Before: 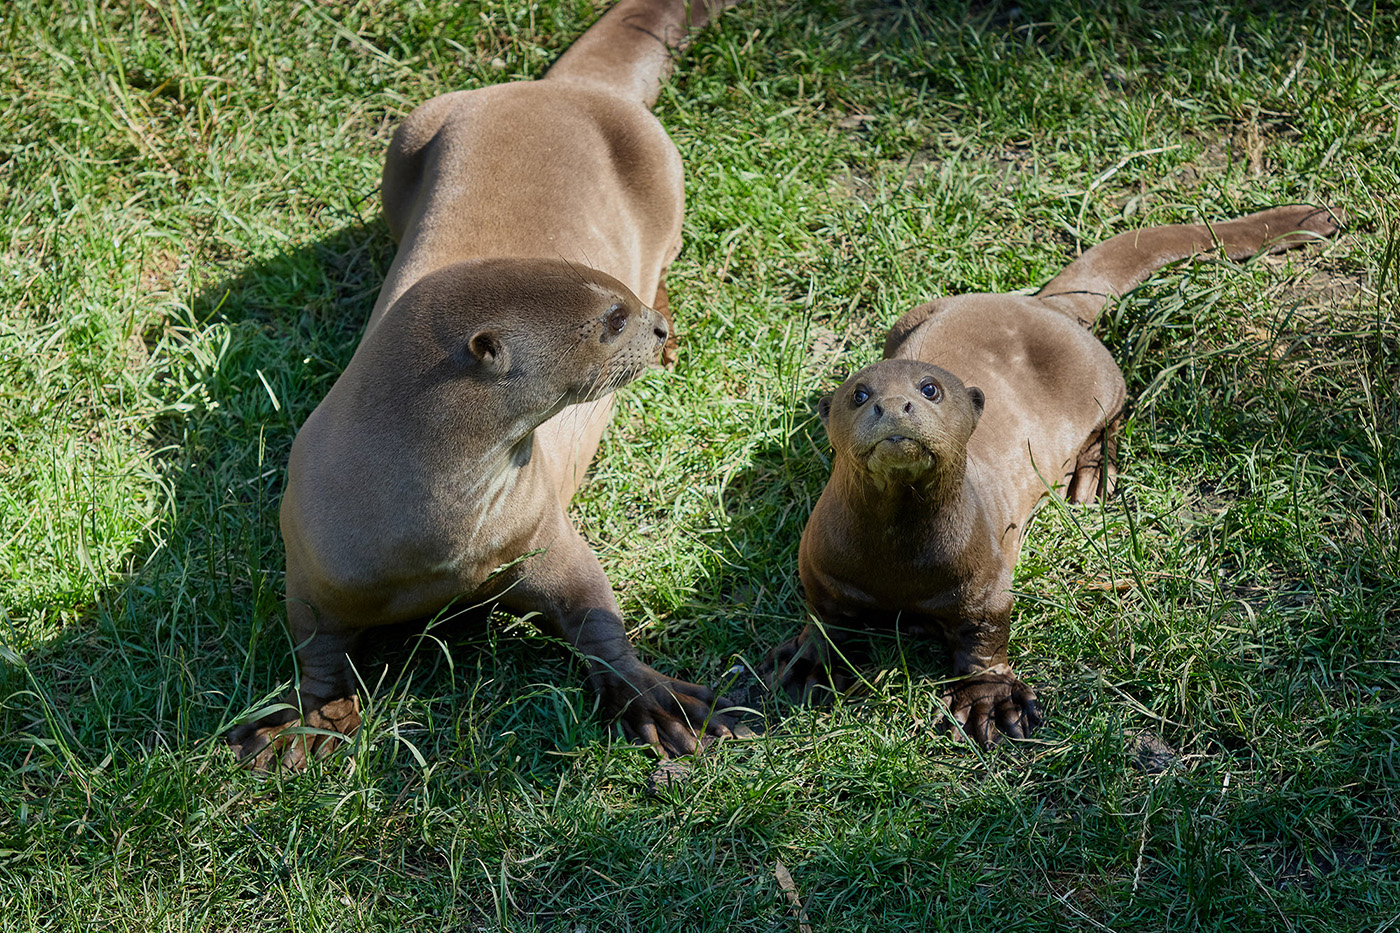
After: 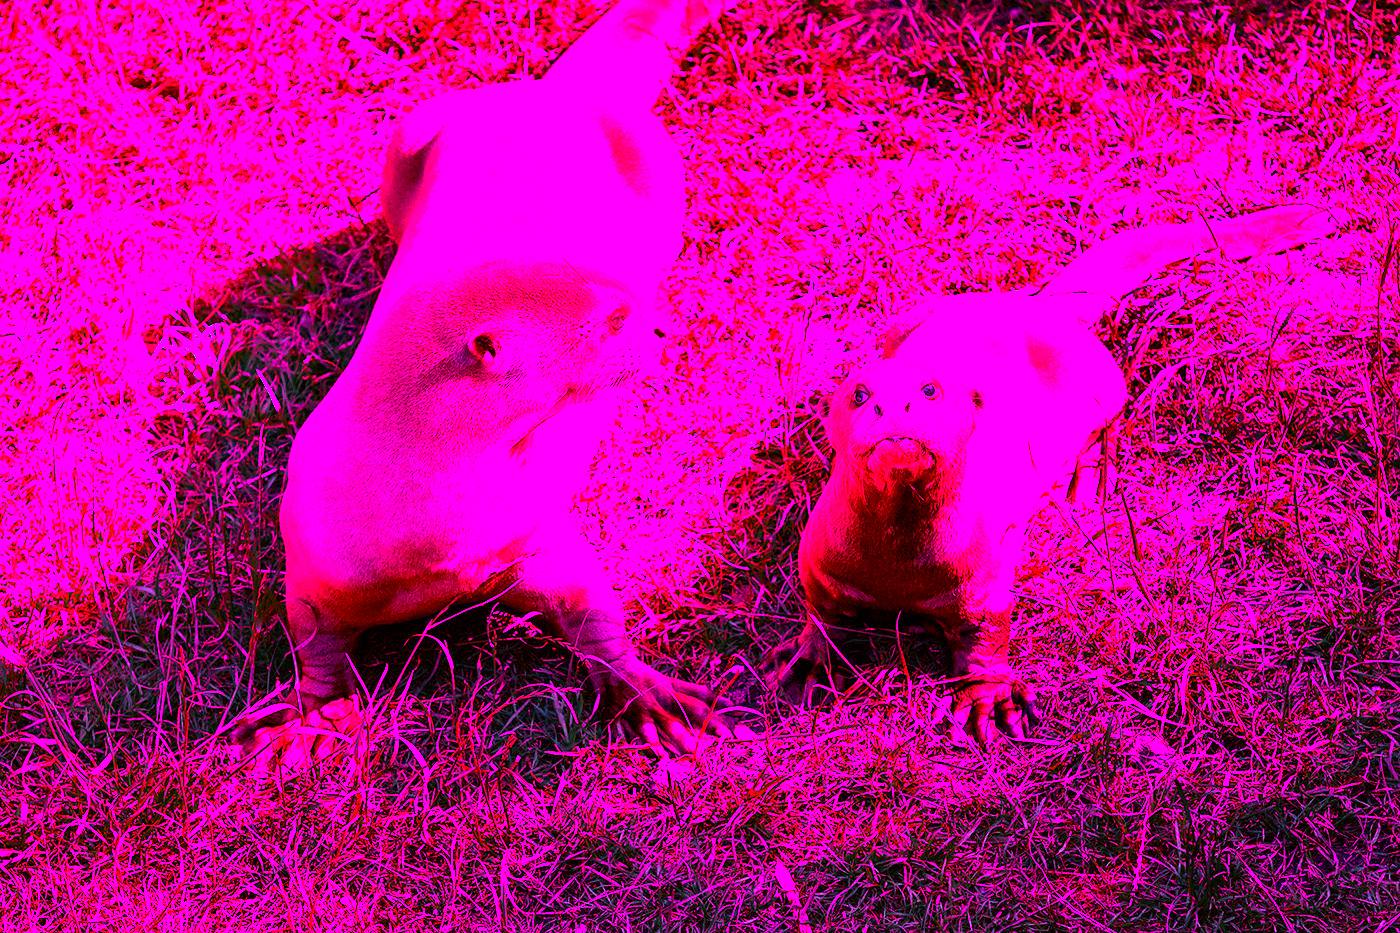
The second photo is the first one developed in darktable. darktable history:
color correction: highlights a* 15.03, highlights b* -25.07
color zones: curves: ch0 [(0, 0.48) (0.209, 0.398) (0.305, 0.332) (0.429, 0.493) (0.571, 0.5) (0.714, 0.5) (0.857, 0.5) (1, 0.48)]; ch1 [(0, 0.736) (0.143, 0.625) (0.225, 0.371) (0.429, 0.256) (0.571, 0.241) (0.714, 0.213) (0.857, 0.48) (1, 0.736)]; ch2 [(0, 0.448) (0.143, 0.498) (0.286, 0.5) (0.429, 0.5) (0.571, 0.5) (0.714, 0.5) (0.857, 0.5) (1, 0.448)]
contrast brightness saturation: contrast 0.07, brightness -0.13, saturation 0.06
white balance: red 4.26, blue 1.802
